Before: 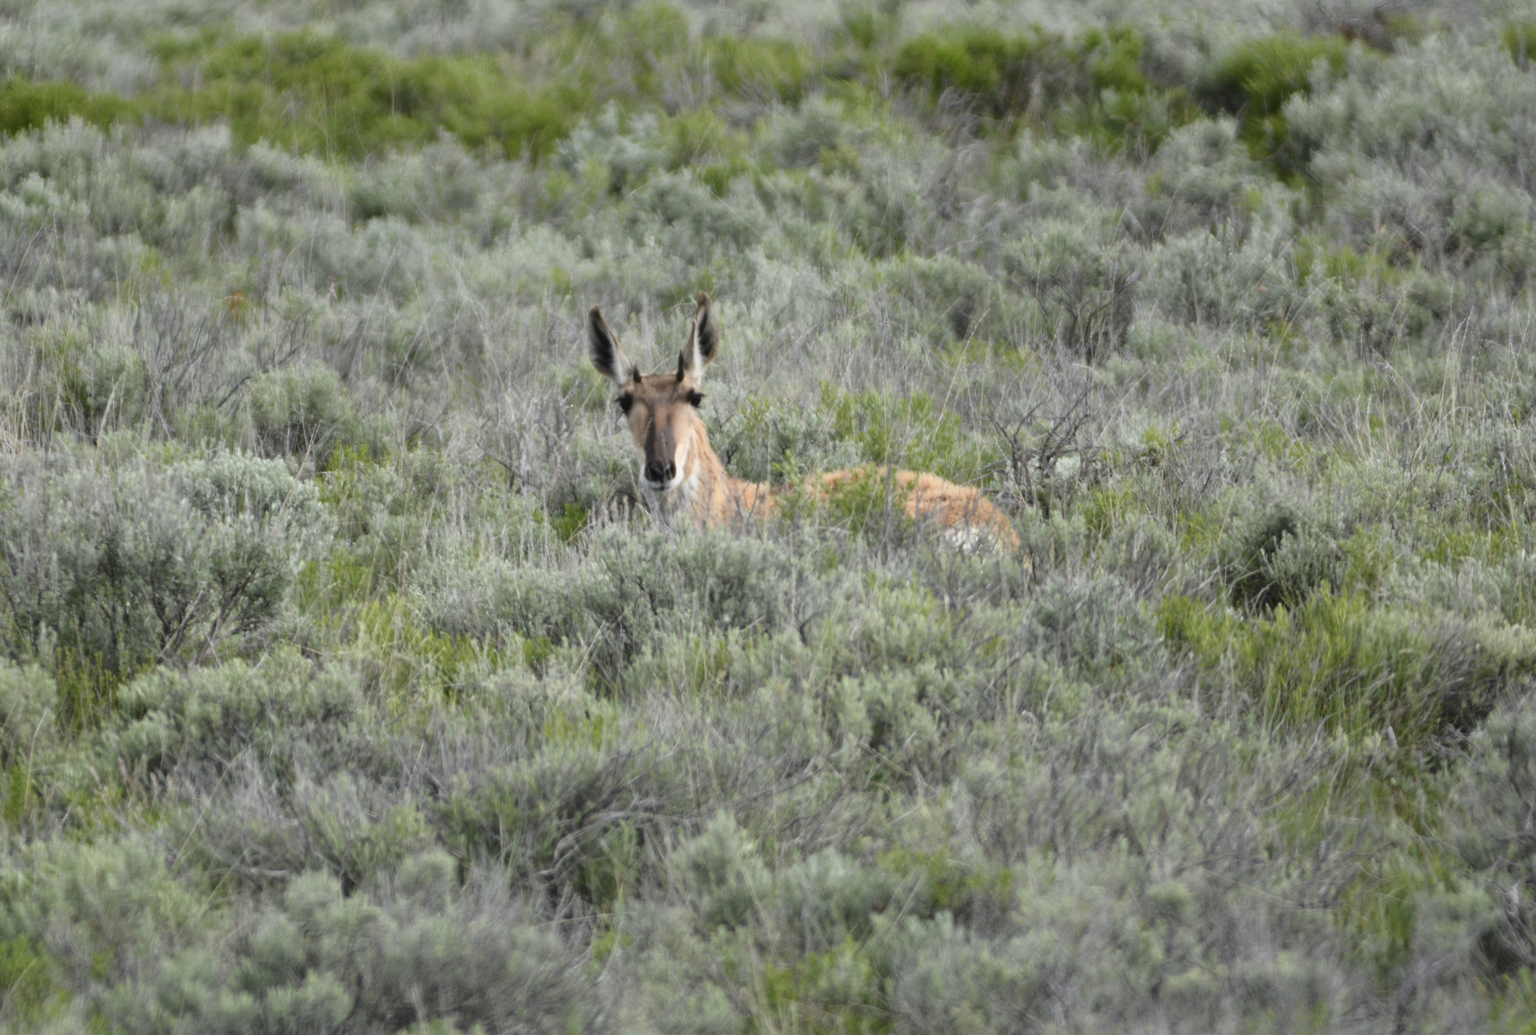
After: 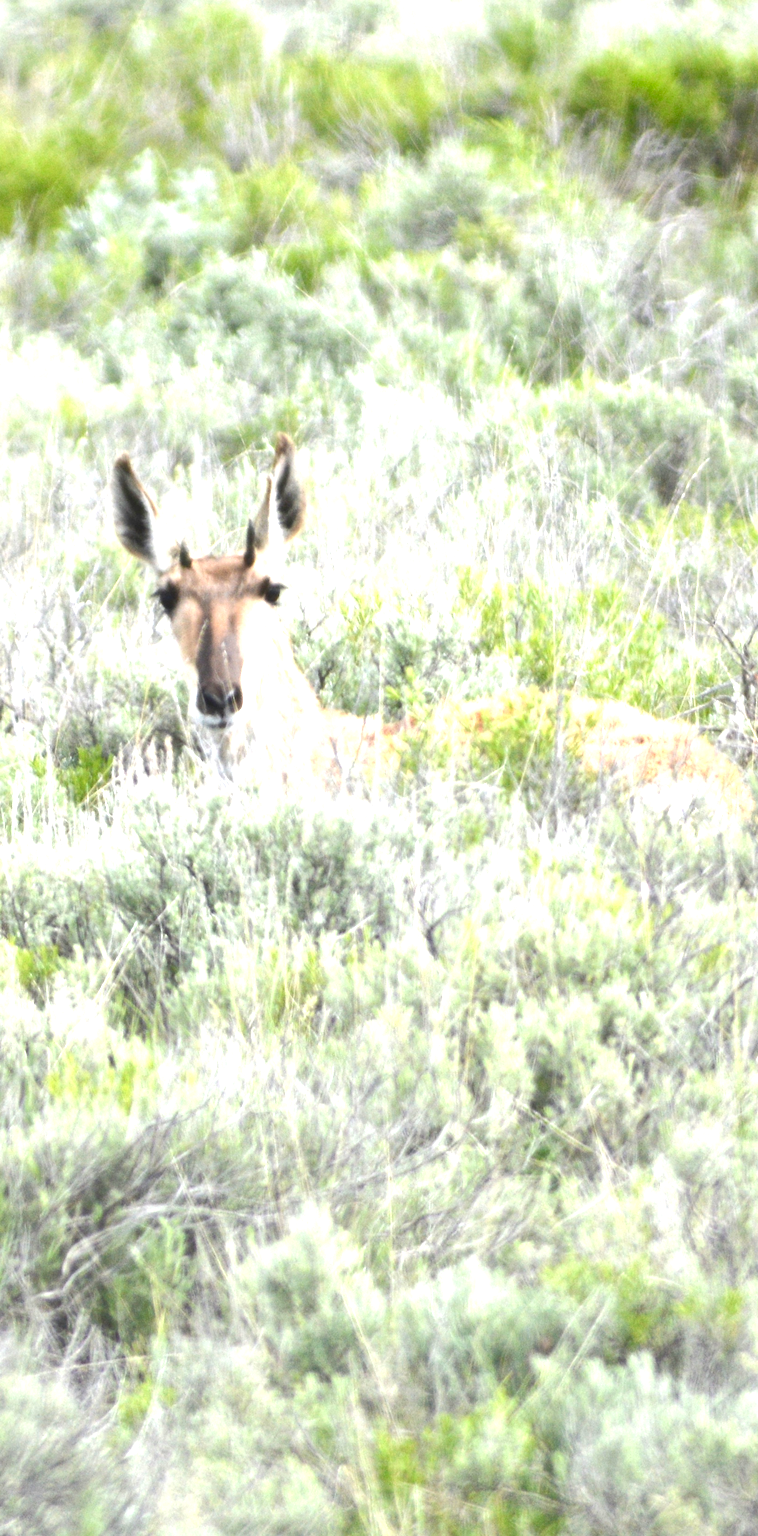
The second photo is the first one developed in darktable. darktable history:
exposure: black level correction 0, exposure 1.741 EV, compensate exposure bias true, compensate highlight preservation false
crop: left 33.36%, right 33.36%
